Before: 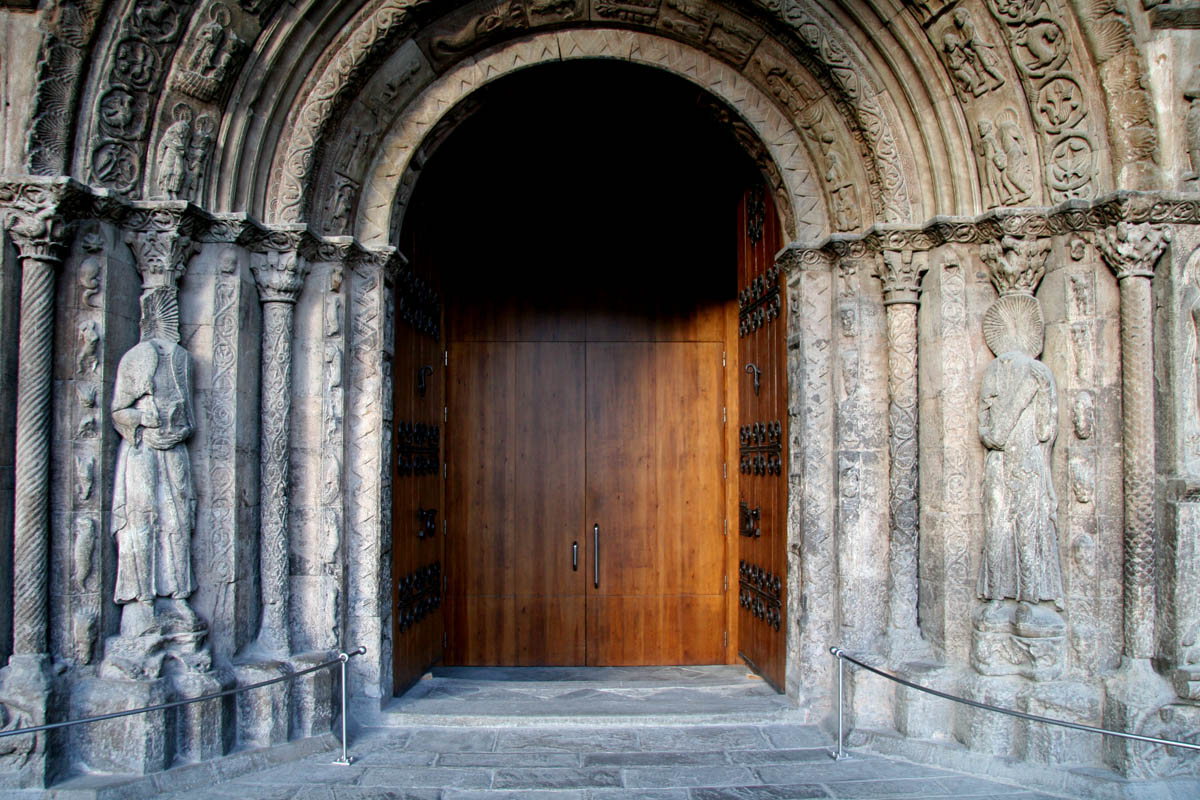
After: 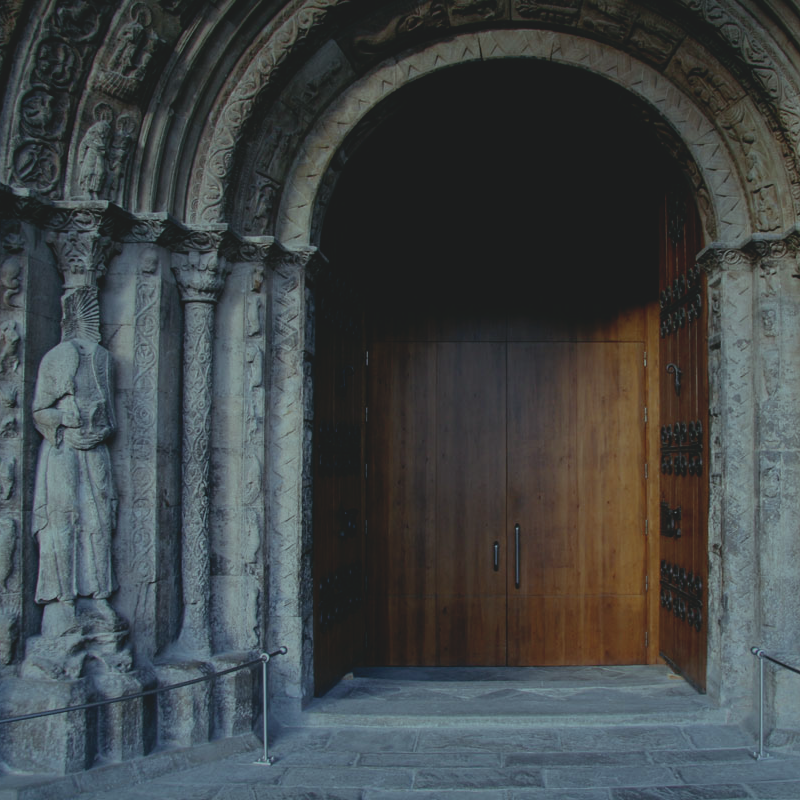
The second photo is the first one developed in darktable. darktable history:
crop and rotate: left 6.617%, right 26.717%
contrast brightness saturation: contrast -0.15, brightness 0.05, saturation -0.12
color balance: mode lift, gamma, gain (sRGB), lift [0.997, 0.979, 1.021, 1.011], gamma [1, 1.084, 0.916, 0.998], gain [1, 0.87, 1.13, 1.101], contrast 4.55%, contrast fulcrum 38.24%, output saturation 104.09%
tone equalizer: -8 EV -2 EV, -7 EV -2 EV, -6 EV -2 EV, -5 EV -2 EV, -4 EV -2 EV, -3 EV -2 EV, -2 EV -2 EV, -1 EV -1.63 EV, +0 EV -2 EV
